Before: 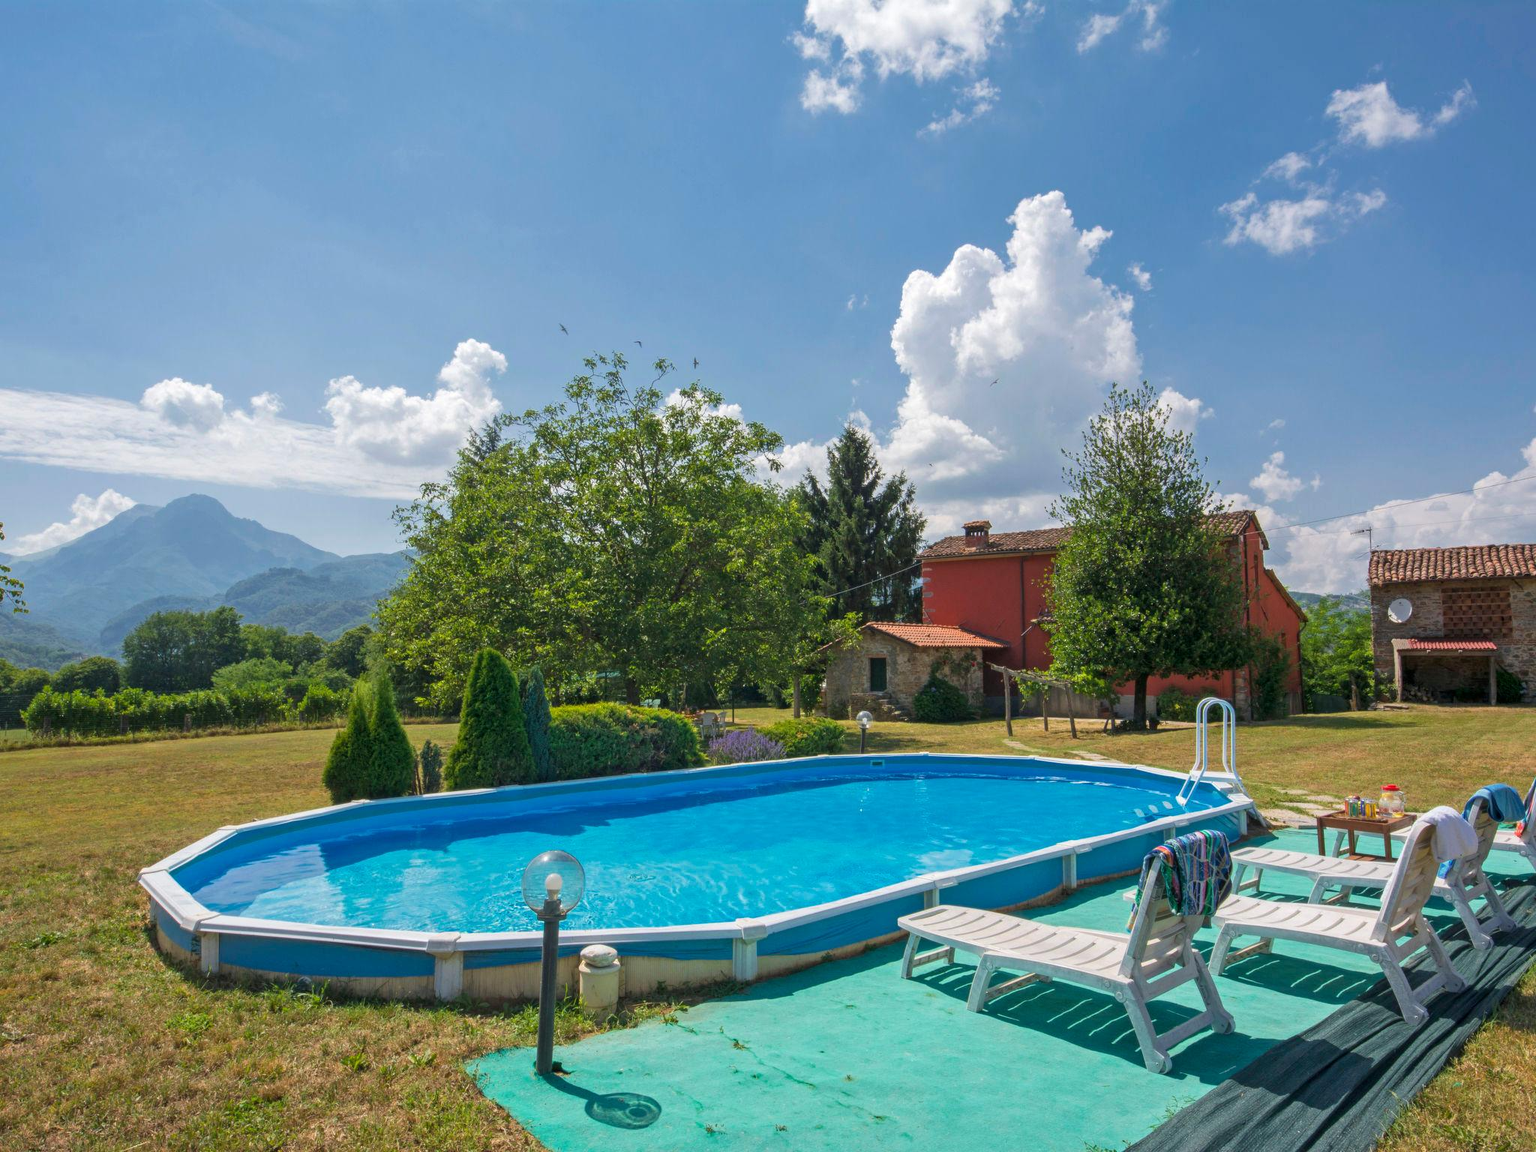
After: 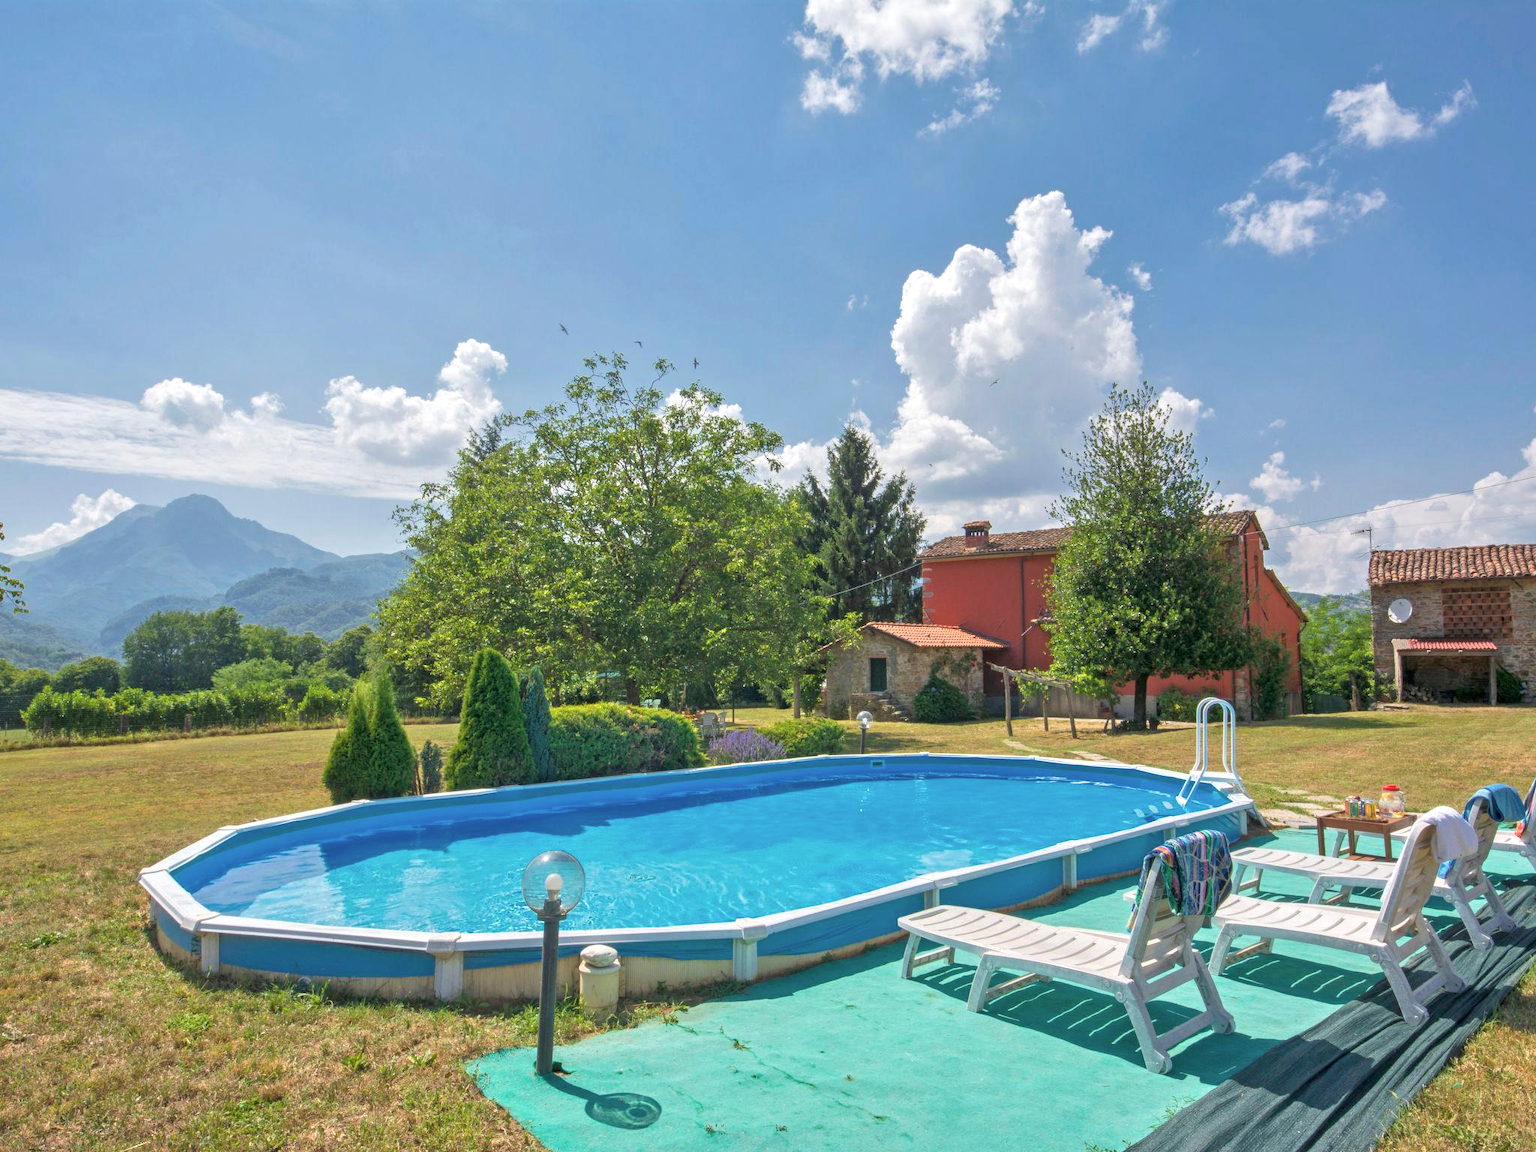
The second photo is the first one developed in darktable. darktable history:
contrast brightness saturation: saturation -0.104
tone equalizer: -8 EV 1.03 EV, -7 EV 1.03 EV, -6 EV 0.968 EV, -5 EV 1.02 EV, -4 EV 0.996 EV, -3 EV 0.744 EV, -2 EV 0.53 EV, -1 EV 0.259 EV, mask exposure compensation -0.489 EV
